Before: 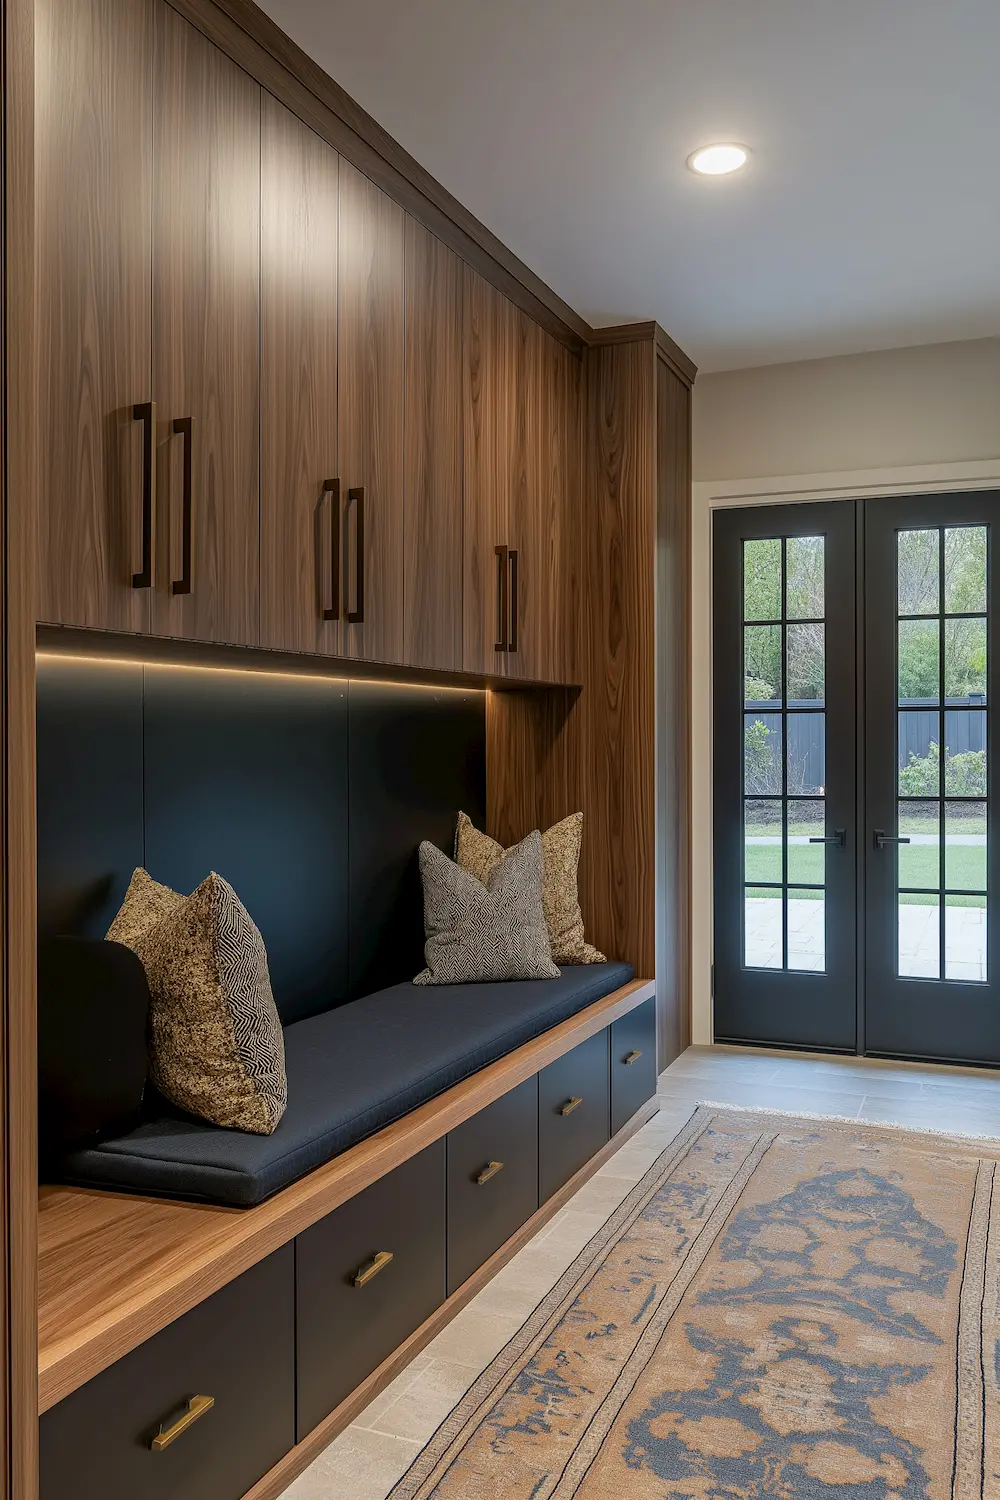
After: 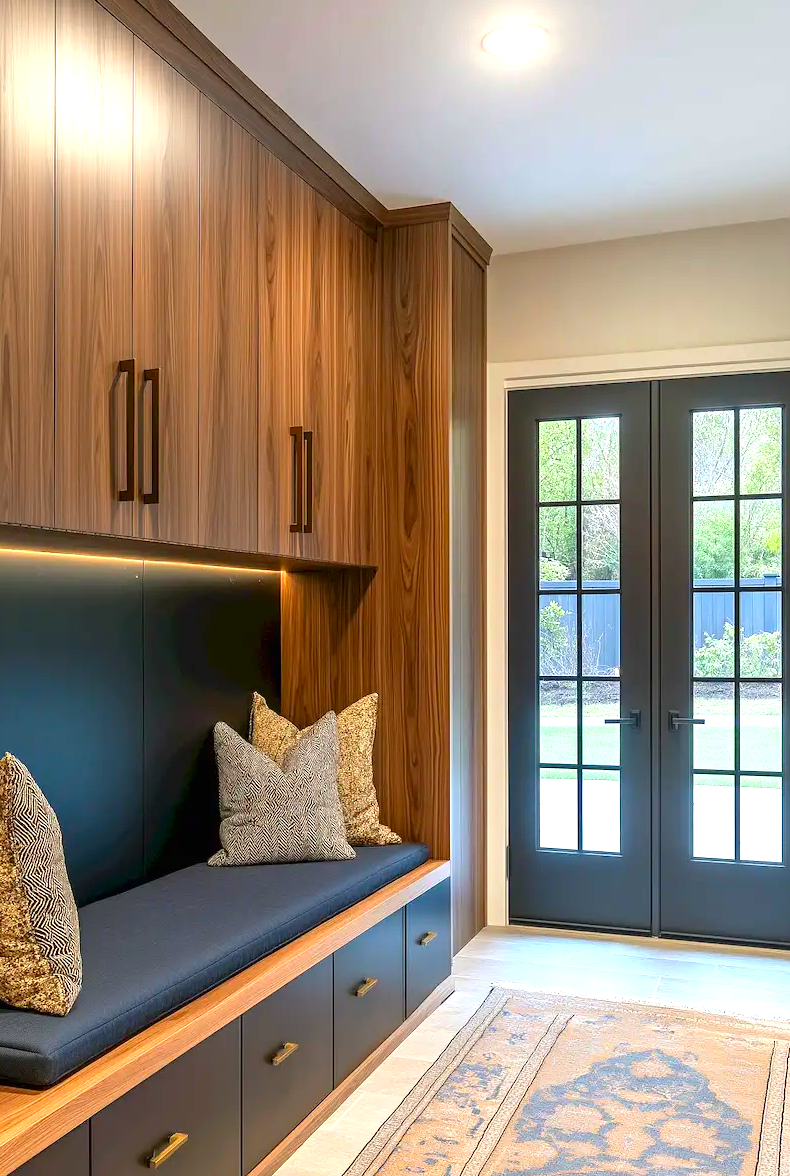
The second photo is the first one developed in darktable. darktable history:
exposure: black level correction 0, exposure 1.105 EV, compensate exposure bias true, compensate highlight preservation false
color correction: highlights b* -0.002, saturation 1.37
crop and rotate: left 20.594%, top 7.998%, right 0.379%, bottom 13.551%
